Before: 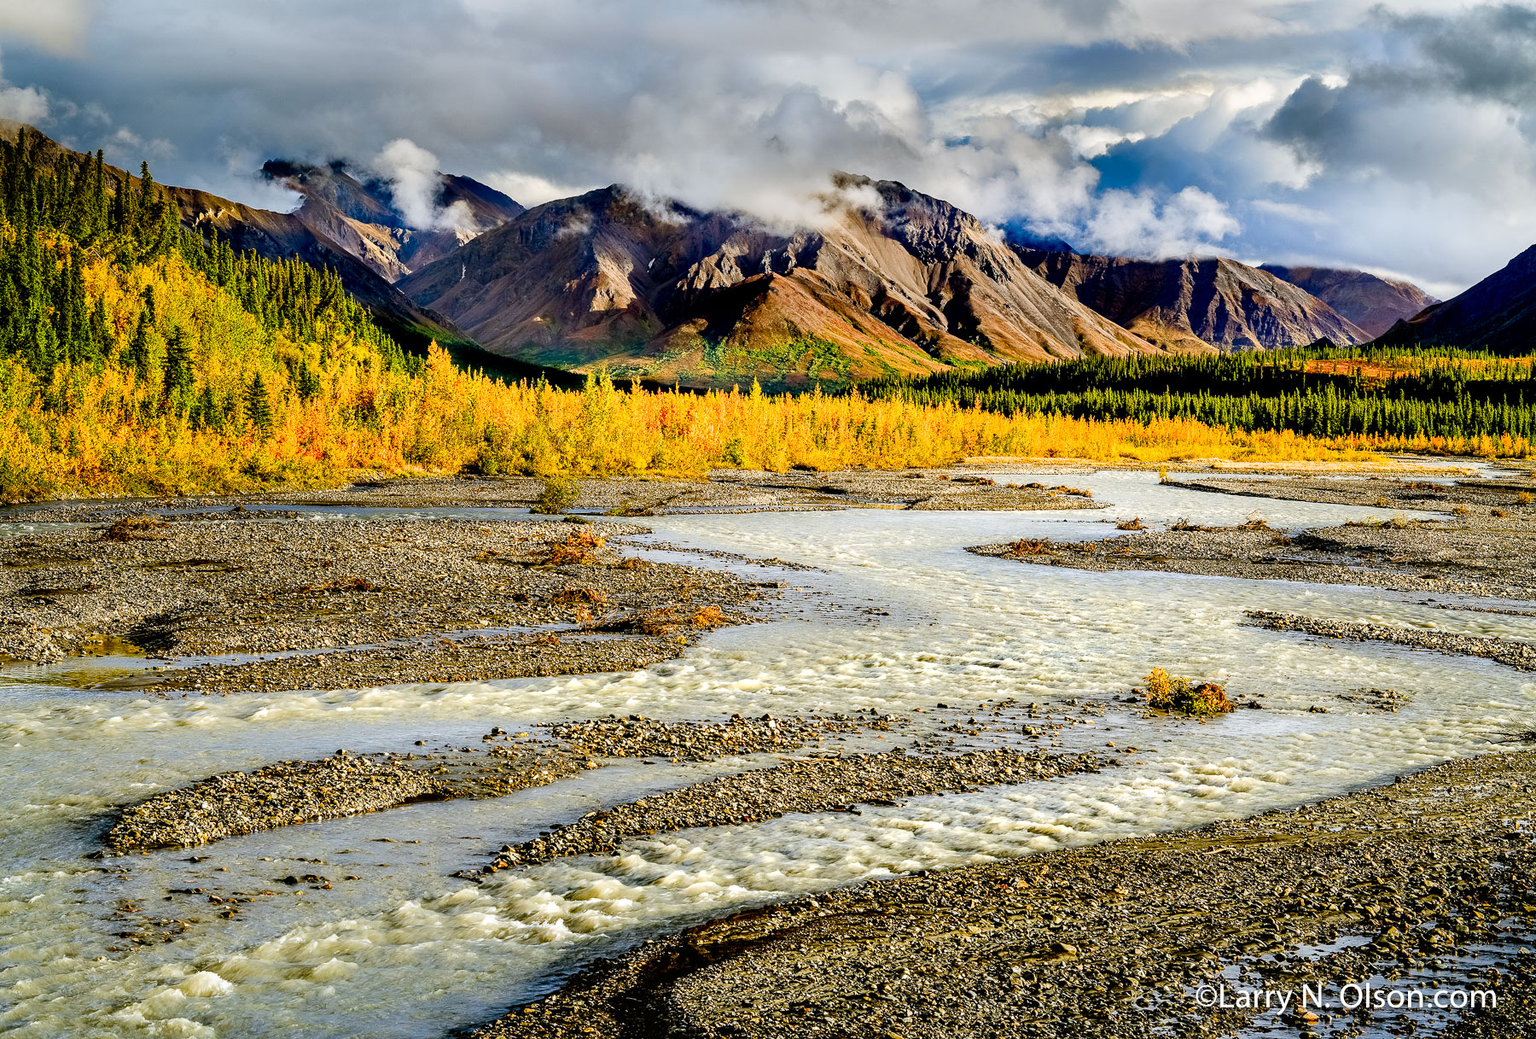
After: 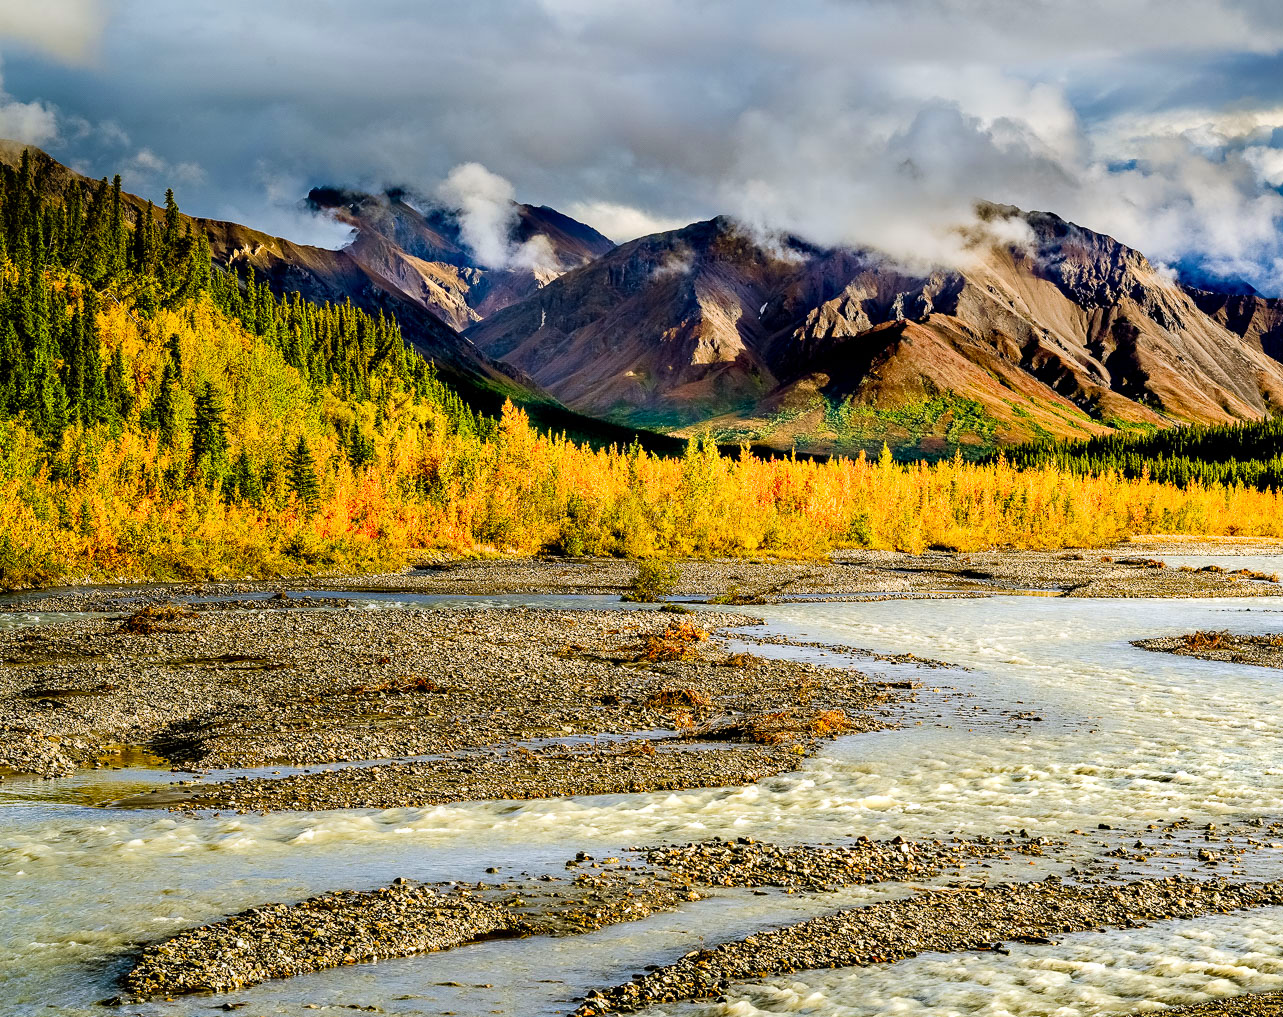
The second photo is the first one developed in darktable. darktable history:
crop: right 28.709%, bottom 16.397%
velvia: on, module defaults
